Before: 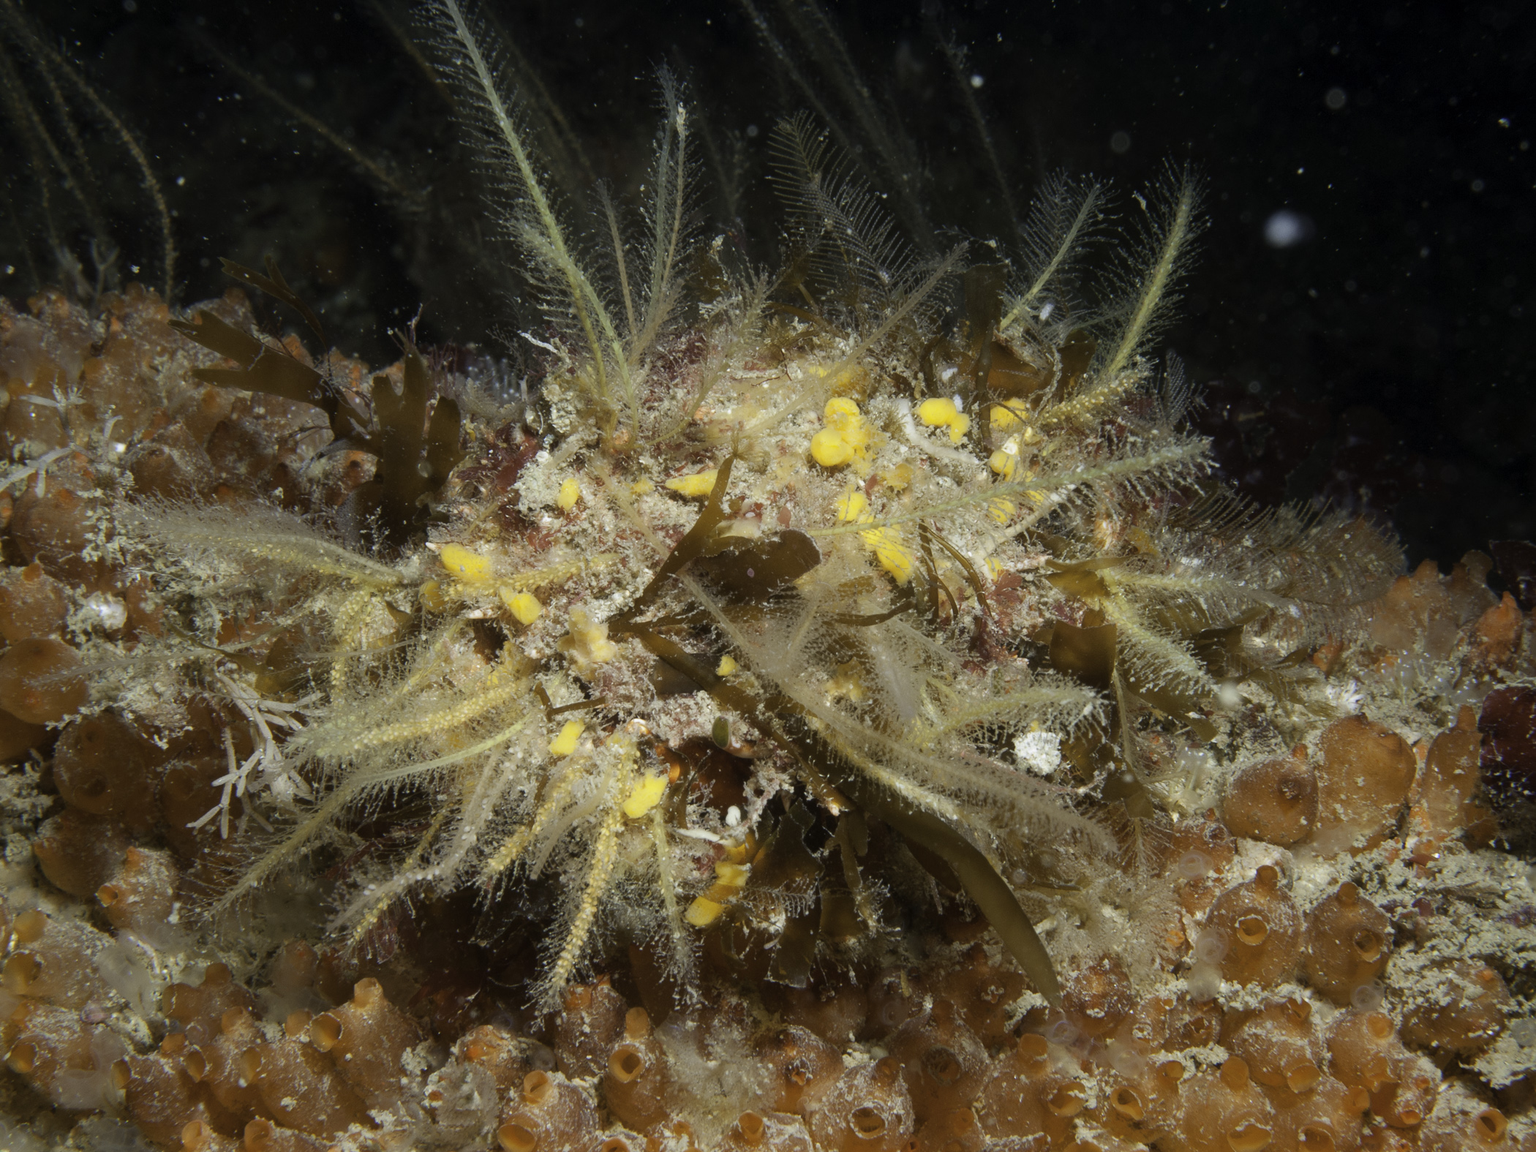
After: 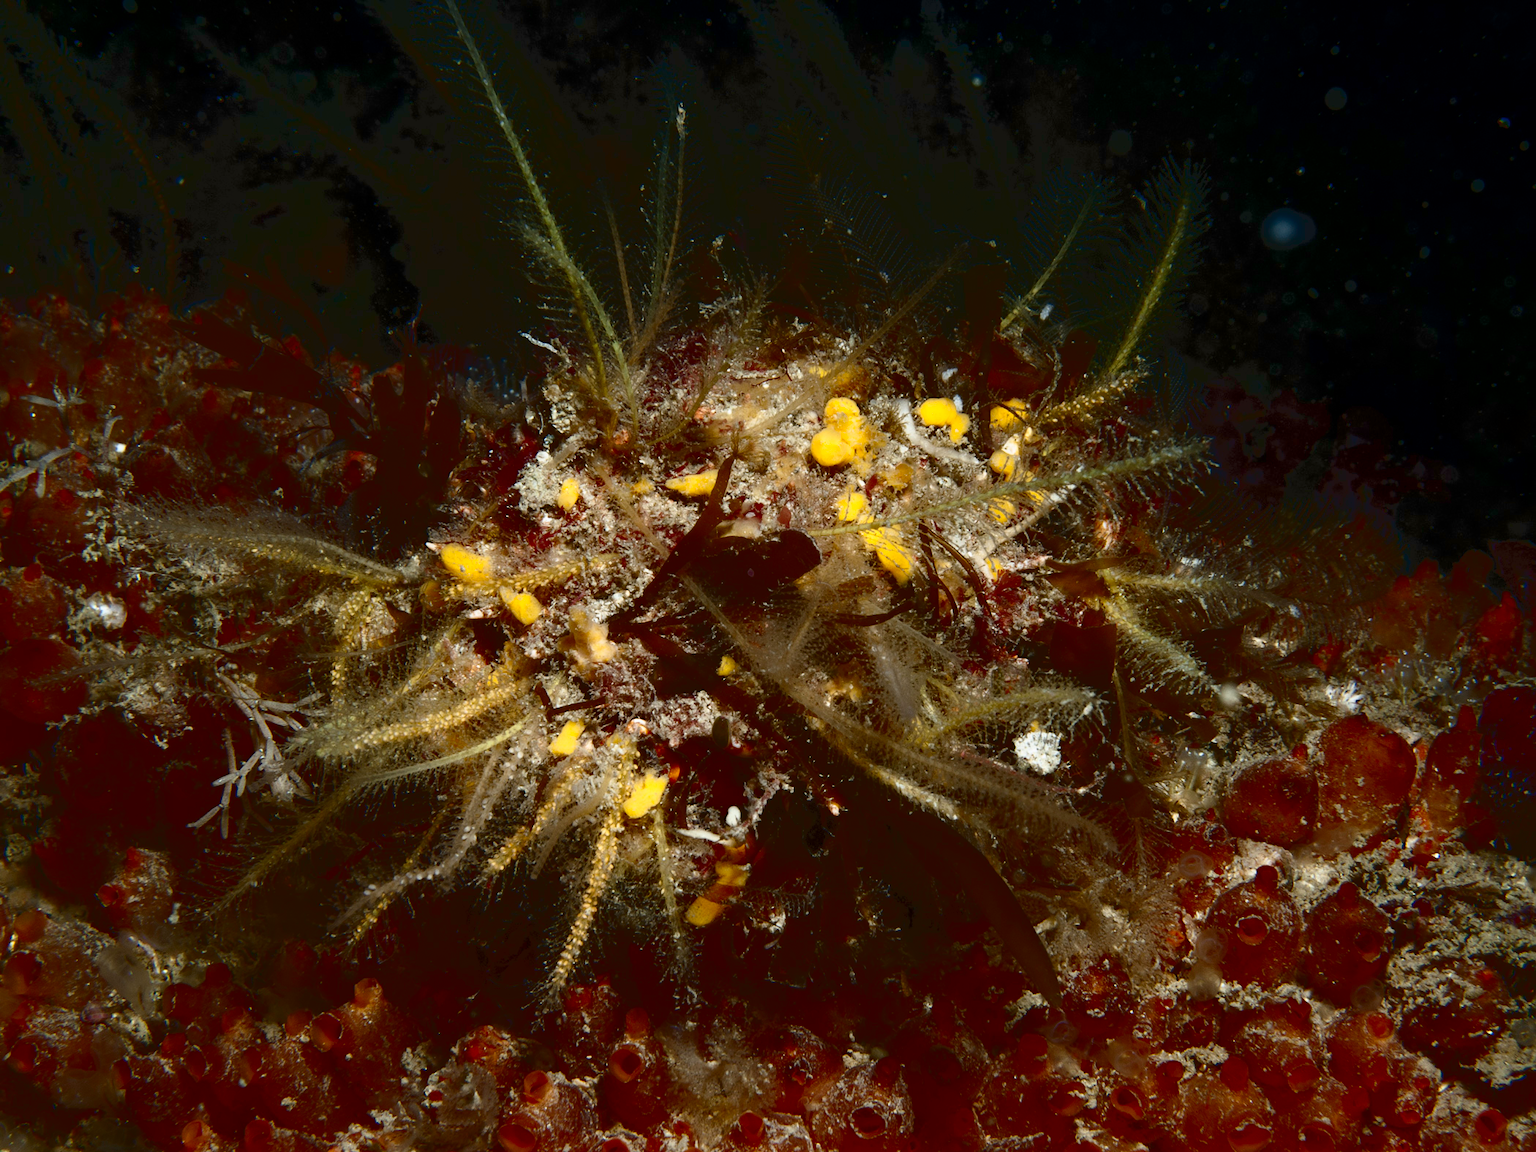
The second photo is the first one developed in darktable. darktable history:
contrast brightness saturation: contrast 0.088, brightness -0.586, saturation 0.167
local contrast: mode bilateral grid, contrast 20, coarseness 50, detail 103%, midtone range 0.2
tone curve: curves: ch0 [(0, 0) (0.003, 0.063) (0.011, 0.063) (0.025, 0.063) (0.044, 0.066) (0.069, 0.071) (0.1, 0.09) (0.136, 0.116) (0.177, 0.144) (0.224, 0.192) (0.277, 0.246) (0.335, 0.311) (0.399, 0.399) (0.468, 0.49) (0.543, 0.589) (0.623, 0.709) (0.709, 0.827) (0.801, 0.918) (0.898, 0.969) (1, 1)], color space Lab, independent channels, preserve colors none
